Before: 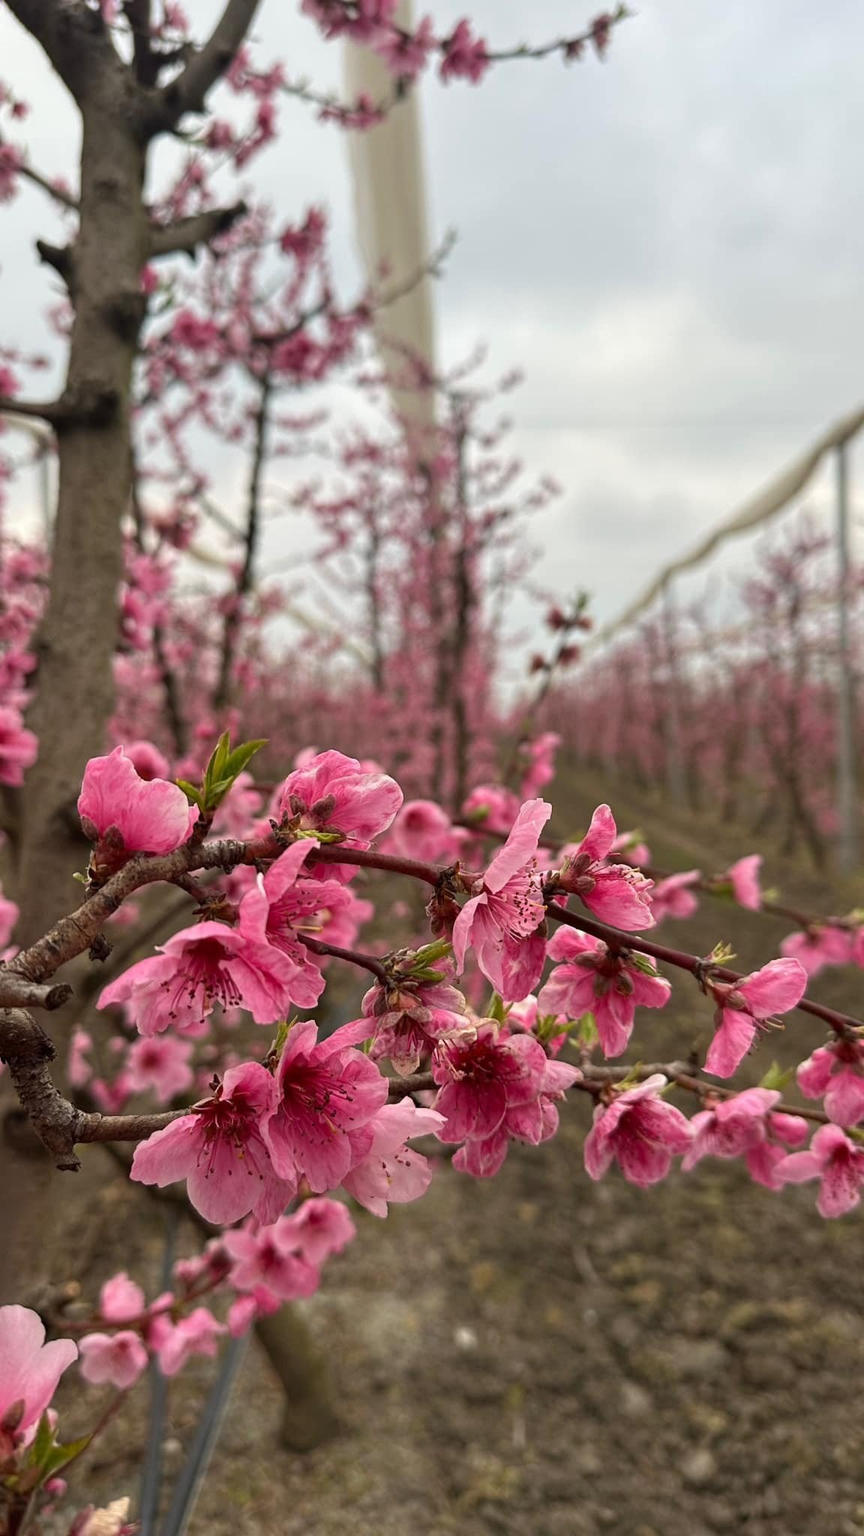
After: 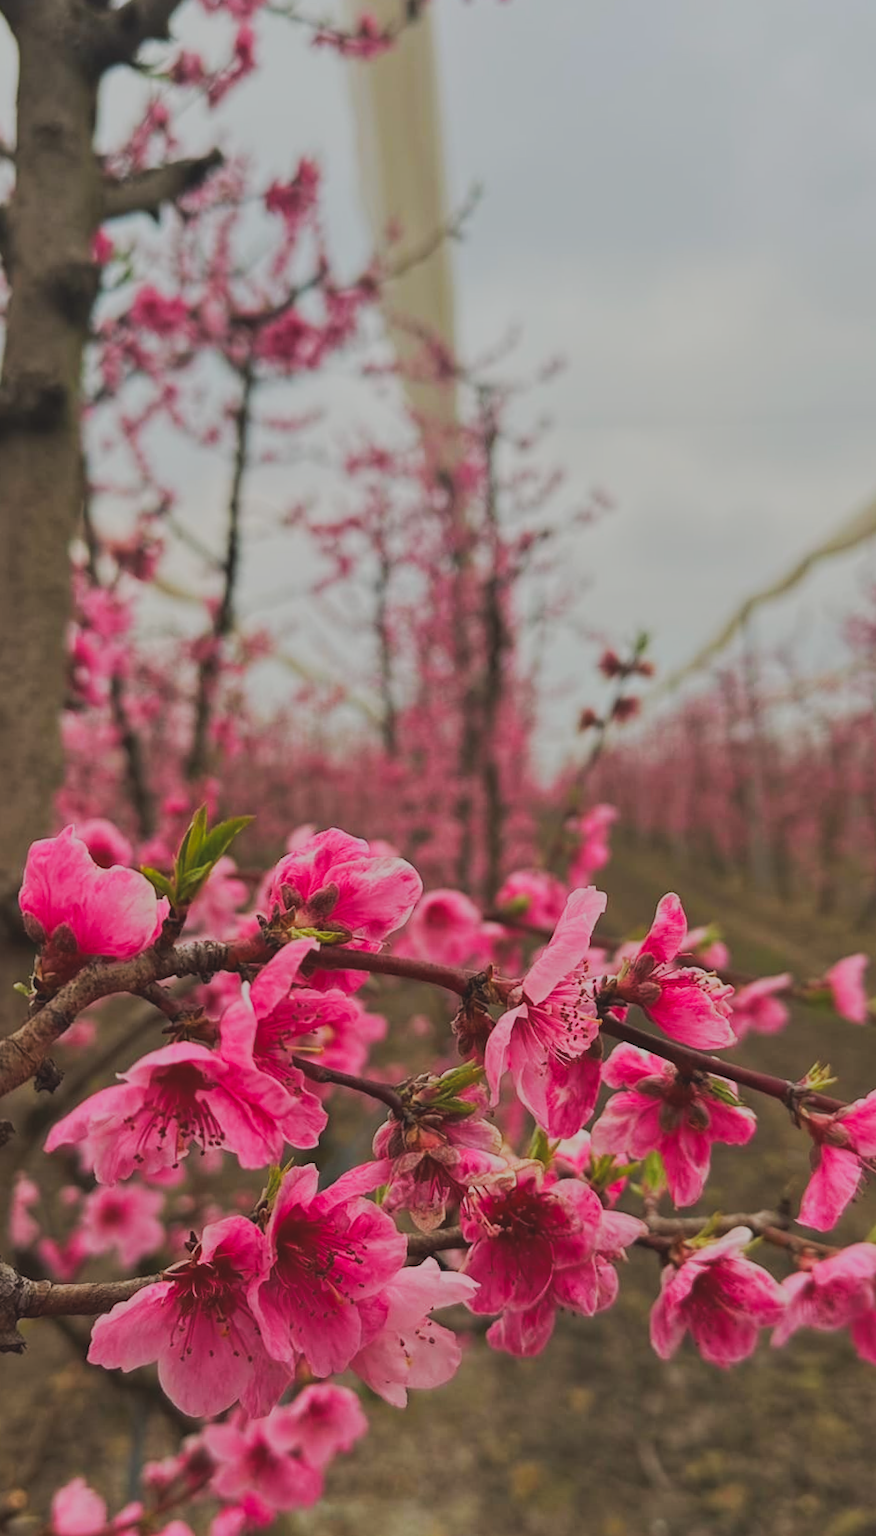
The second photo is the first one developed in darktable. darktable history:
rotate and perspective: rotation -0.45°, automatic cropping original format, crop left 0.008, crop right 0.992, crop top 0.012, crop bottom 0.988
color correction: saturation 1.32
crop and rotate: left 7.196%, top 4.574%, right 10.605%, bottom 13.178%
base curve: curves: ch0 [(0, 0.007) (0.028, 0.063) (0.121, 0.311) (0.46, 0.743) (0.859, 0.957) (1, 1)], preserve colors none
tone equalizer: on, module defaults
color balance rgb: perceptual brilliance grading › global brilliance -48.39%
contrast brightness saturation: brightness 0.09, saturation 0.19
